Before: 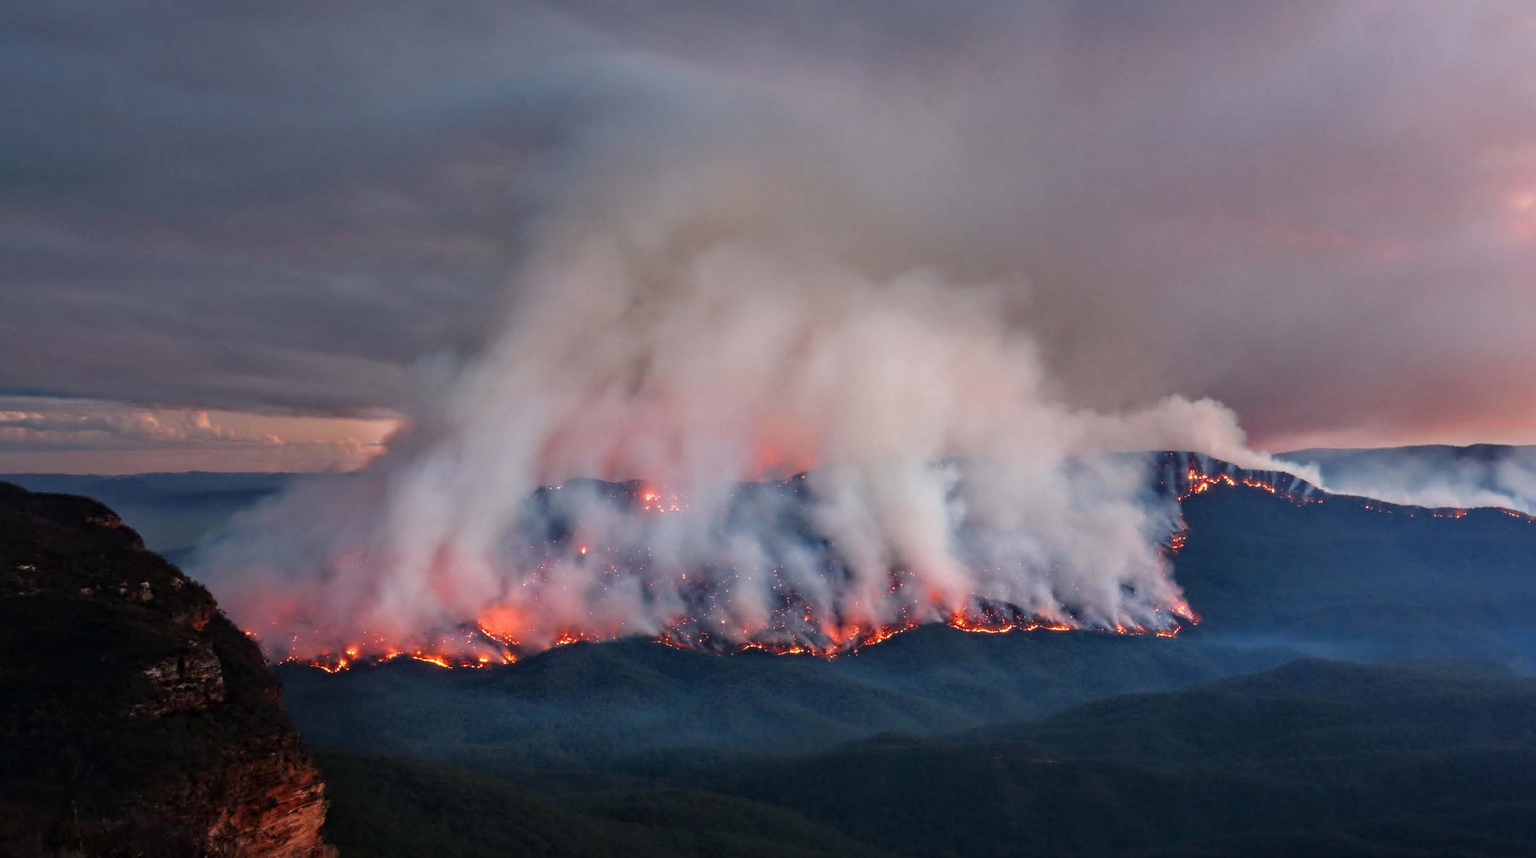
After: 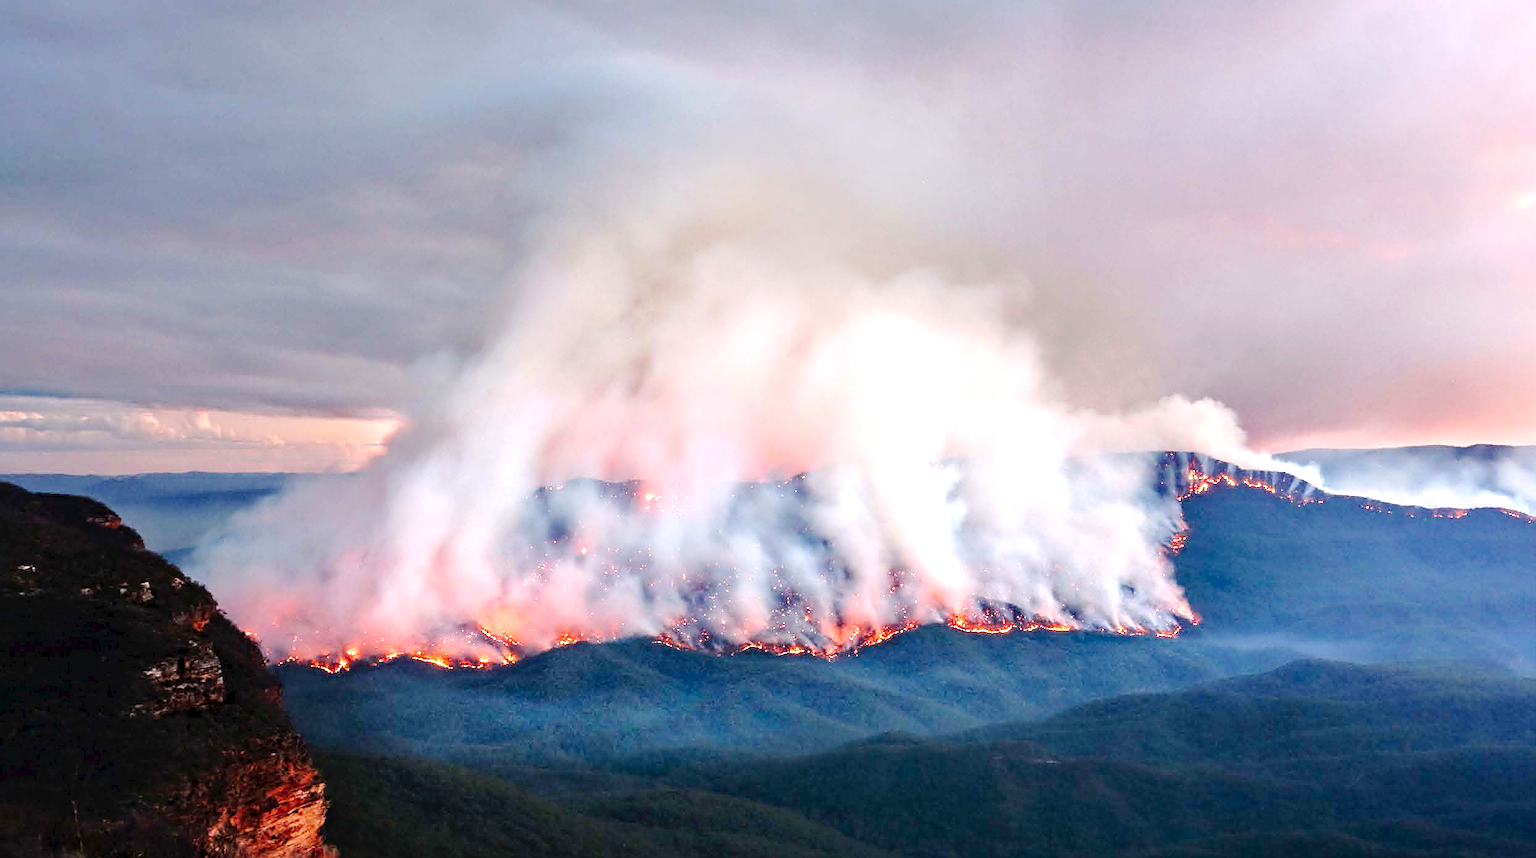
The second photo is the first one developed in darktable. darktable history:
tone curve: curves: ch0 [(0, 0) (0.003, 0.035) (0.011, 0.035) (0.025, 0.035) (0.044, 0.046) (0.069, 0.063) (0.1, 0.084) (0.136, 0.123) (0.177, 0.174) (0.224, 0.232) (0.277, 0.304) (0.335, 0.387) (0.399, 0.476) (0.468, 0.566) (0.543, 0.639) (0.623, 0.714) (0.709, 0.776) (0.801, 0.851) (0.898, 0.921) (1, 1)], preserve colors none
exposure: black level correction 0.001, exposure 1.3 EV, compensate highlight preservation false
sharpen: on, module defaults
